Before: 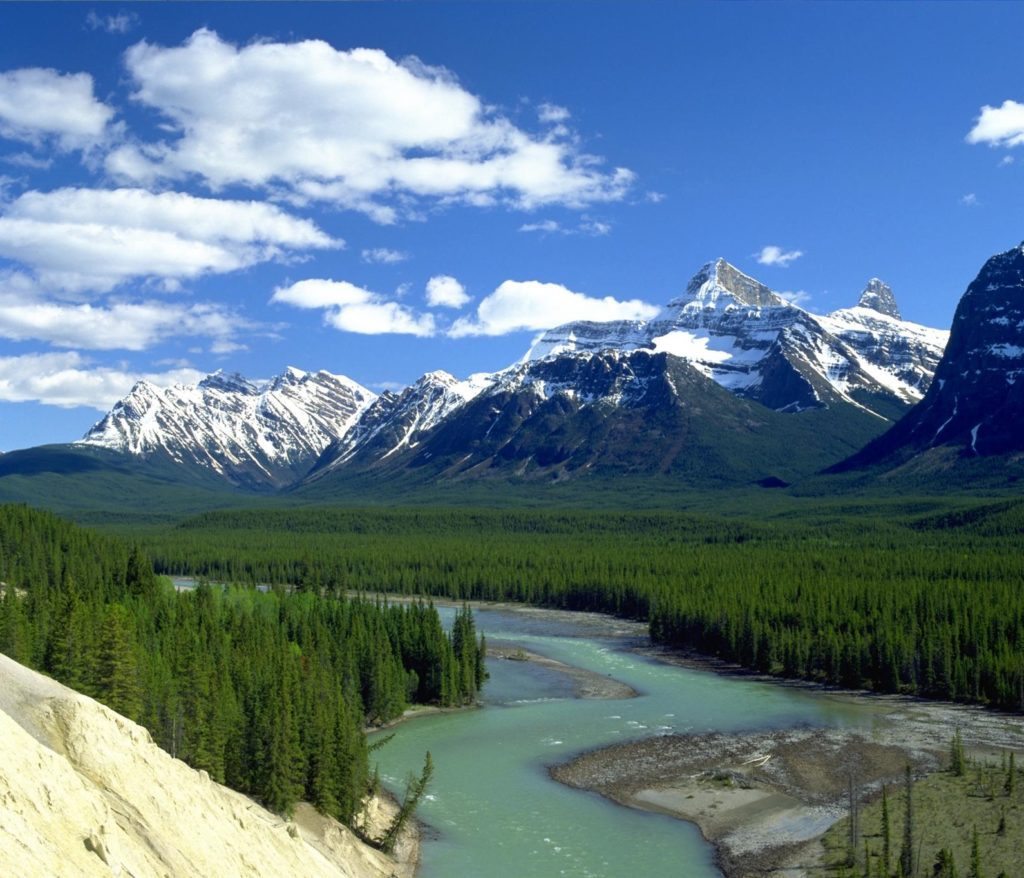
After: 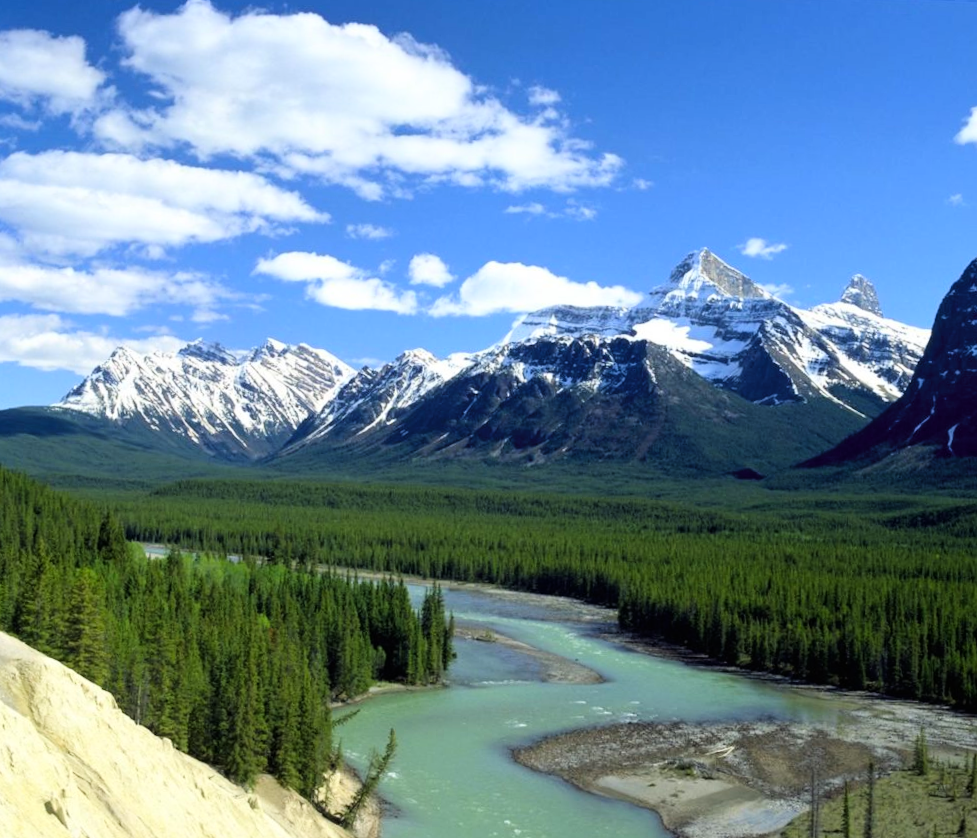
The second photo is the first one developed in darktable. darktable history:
tone curve: curves: ch0 [(0, 0) (0.004, 0.001) (0.133, 0.112) (0.325, 0.362) (0.832, 0.893) (1, 1)], color space Lab, linked channels, preserve colors none
crop and rotate: angle -2.38°
